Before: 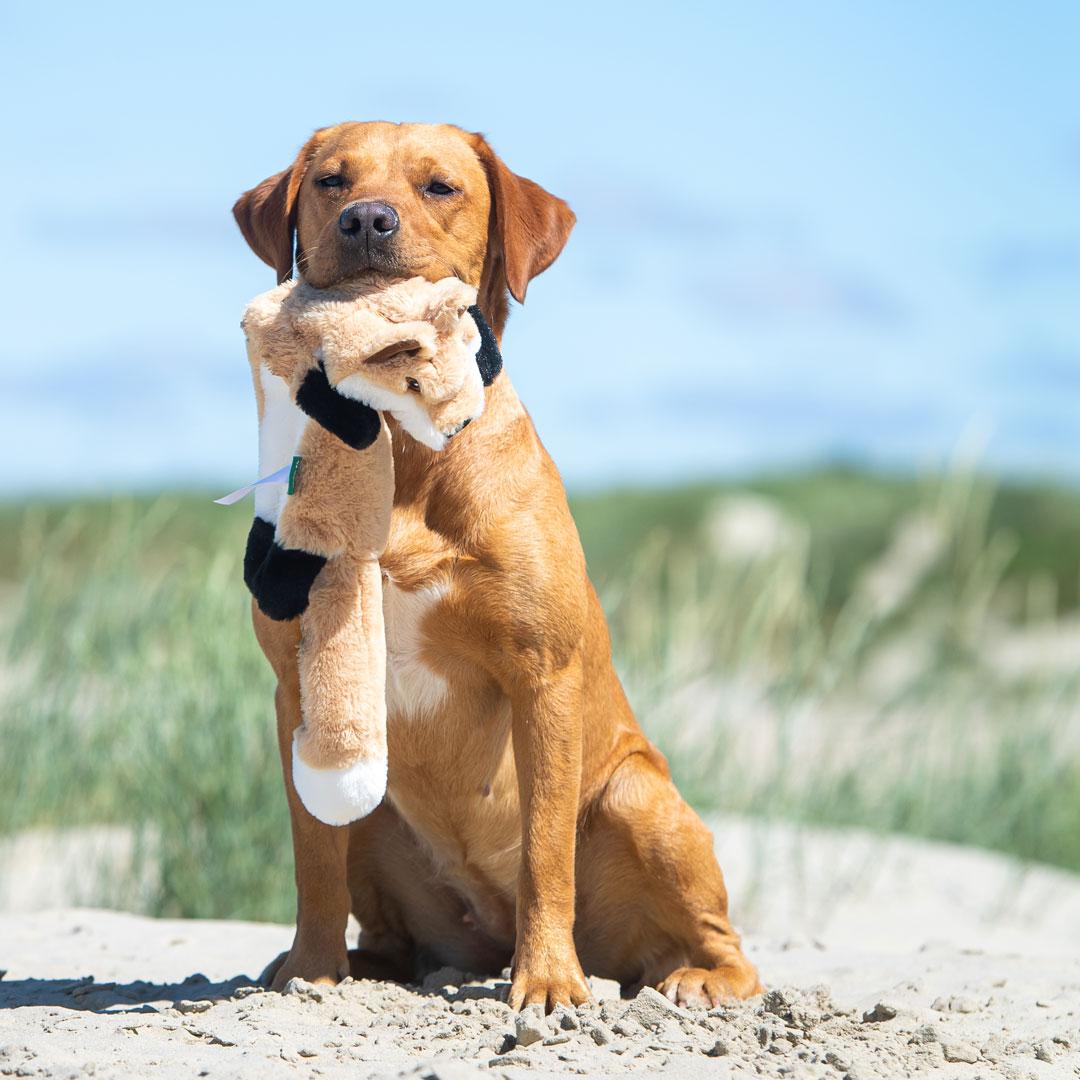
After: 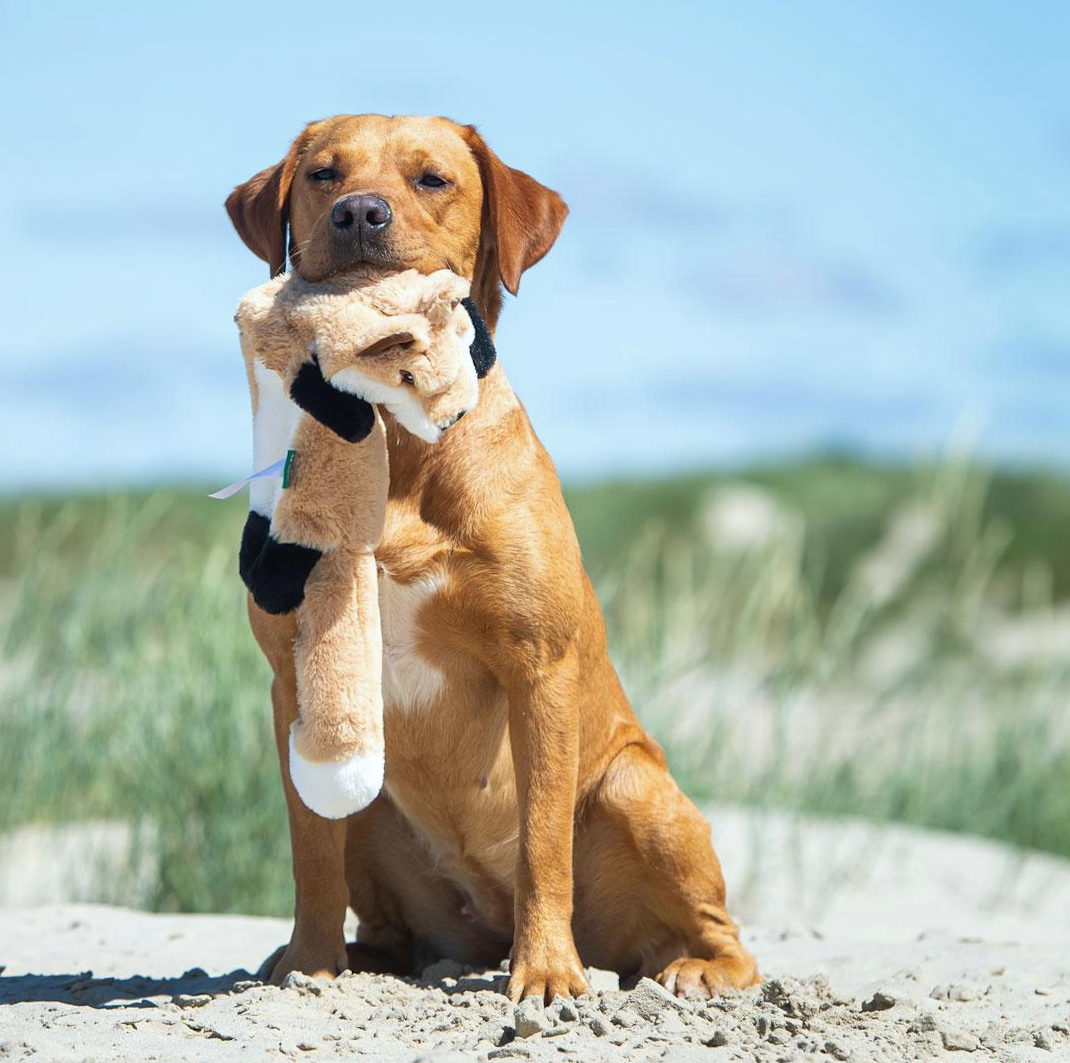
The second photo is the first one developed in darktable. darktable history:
shadows and highlights: radius 125.46, shadows 30.51, highlights -30.51, low approximation 0.01, soften with gaussian
white balance: red 0.978, blue 0.999
rotate and perspective: rotation -0.45°, automatic cropping original format, crop left 0.008, crop right 0.992, crop top 0.012, crop bottom 0.988
